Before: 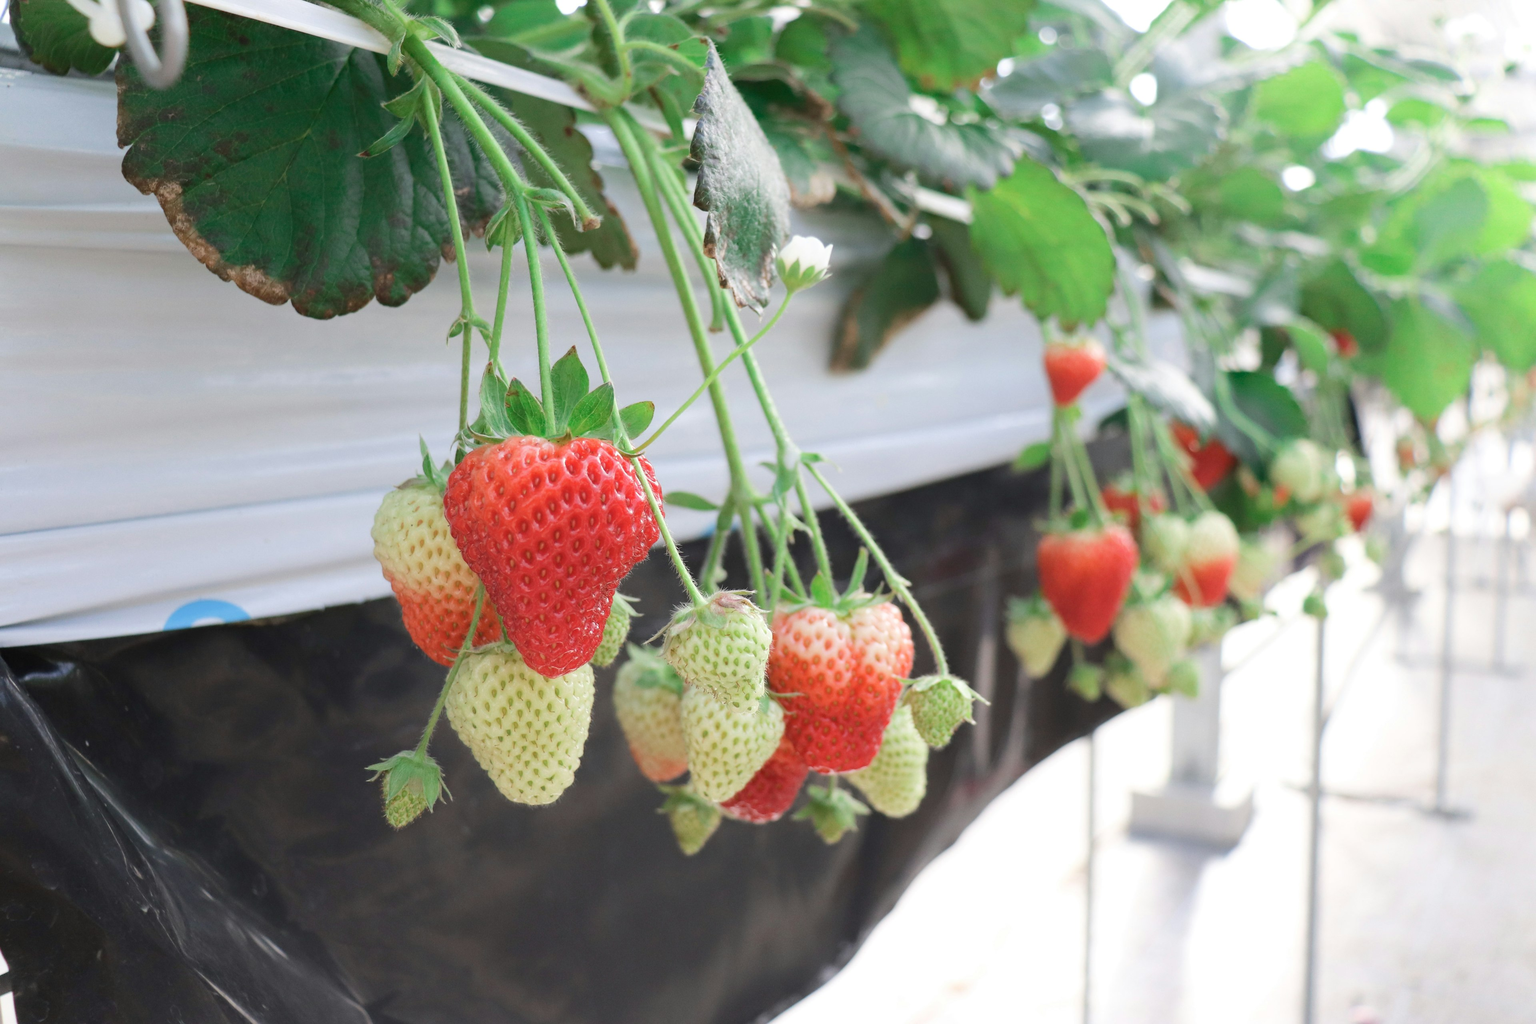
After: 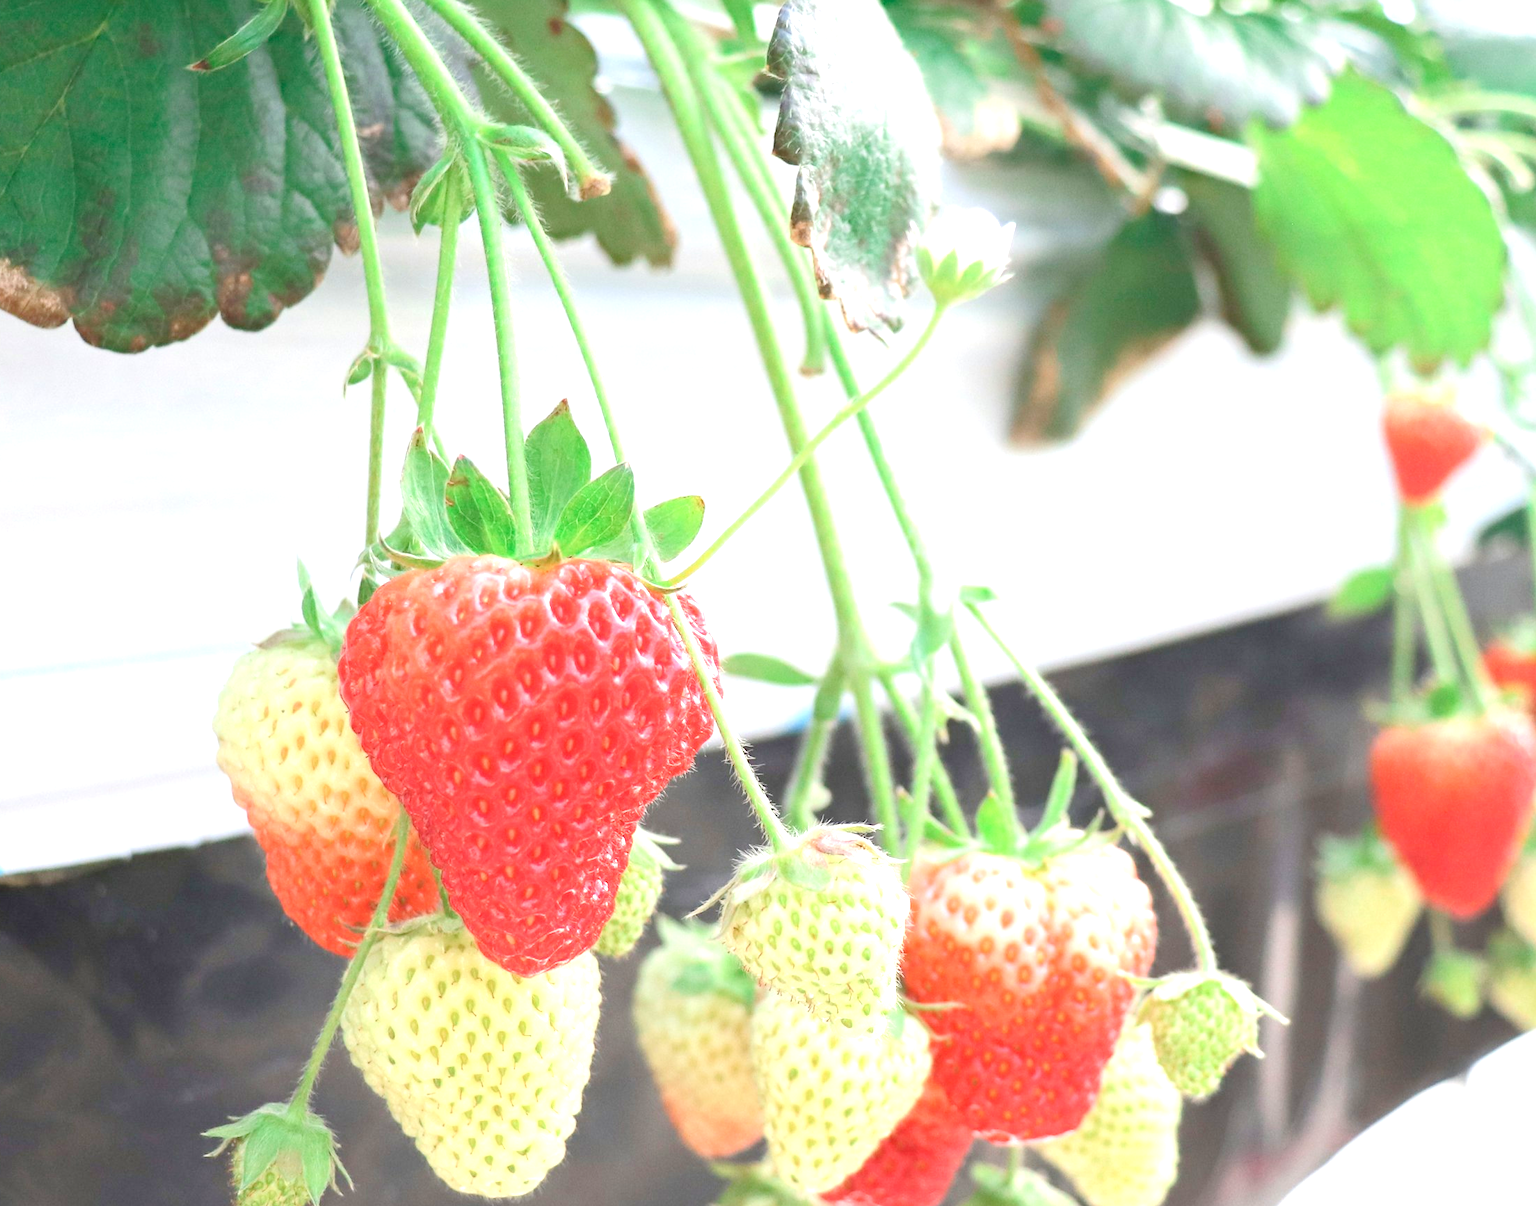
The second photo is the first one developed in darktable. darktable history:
levels: levels [0, 0.445, 1]
crop: left 16.246%, top 11.381%, right 26.239%, bottom 20.838%
tone equalizer: -8 EV -0.443 EV, -7 EV -0.38 EV, -6 EV -0.319 EV, -5 EV -0.224 EV, -3 EV 0.246 EV, -2 EV 0.31 EV, -1 EV 0.377 EV, +0 EV 0.393 EV
exposure: black level correction 0, exposure 0.692 EV, compensate highlight preservation false
